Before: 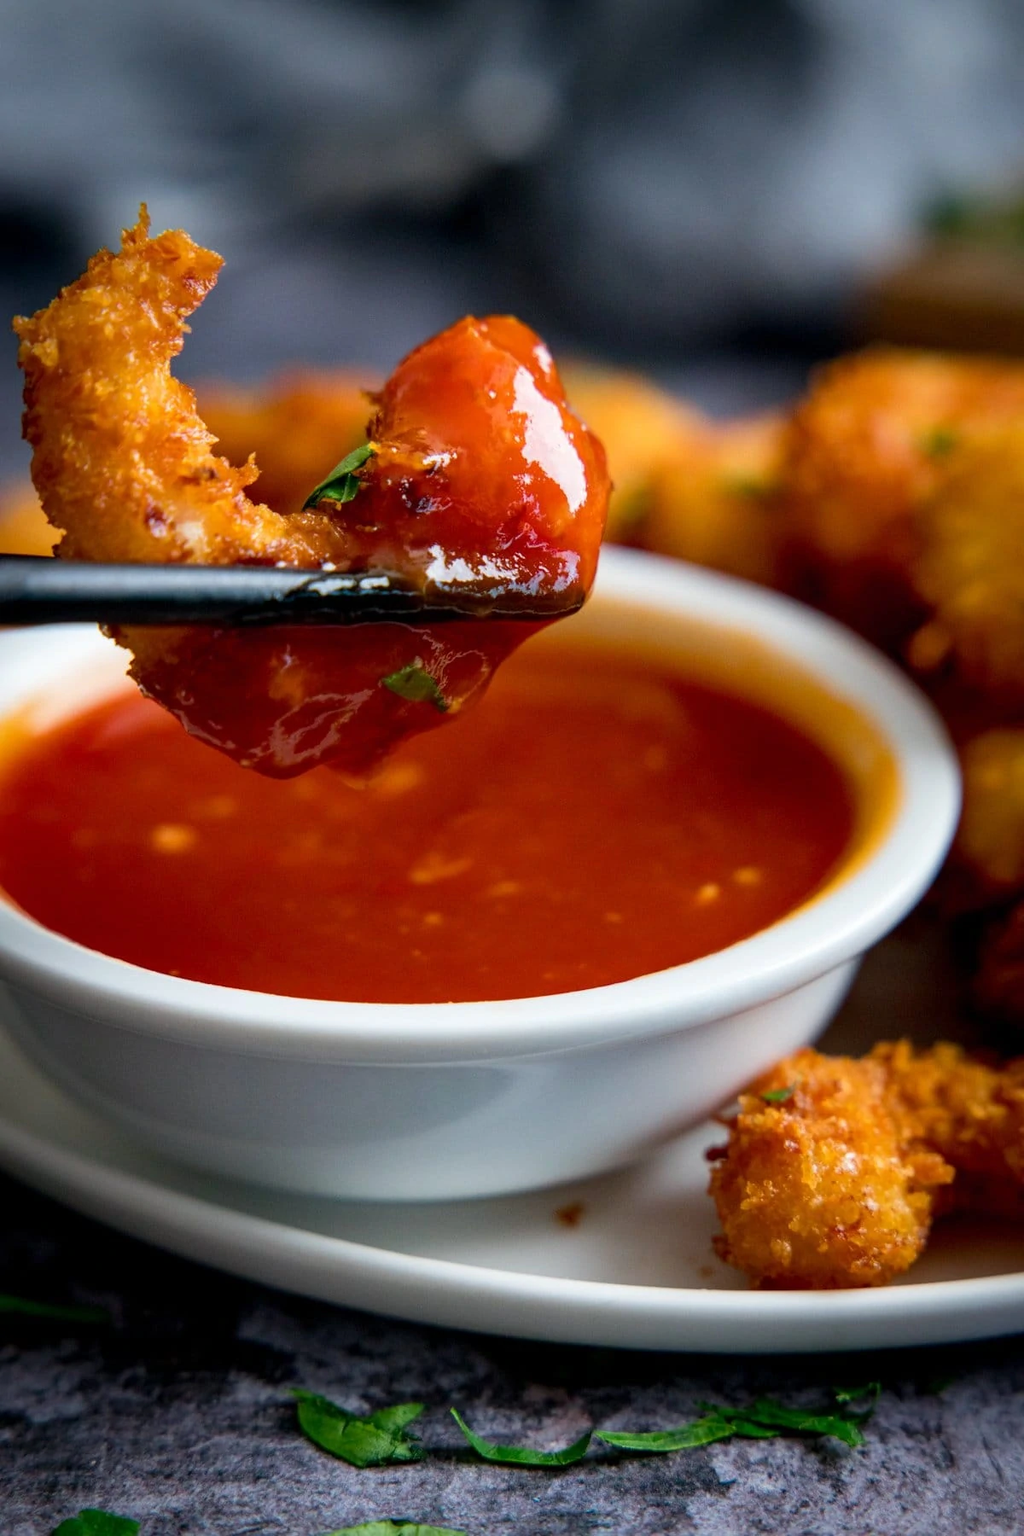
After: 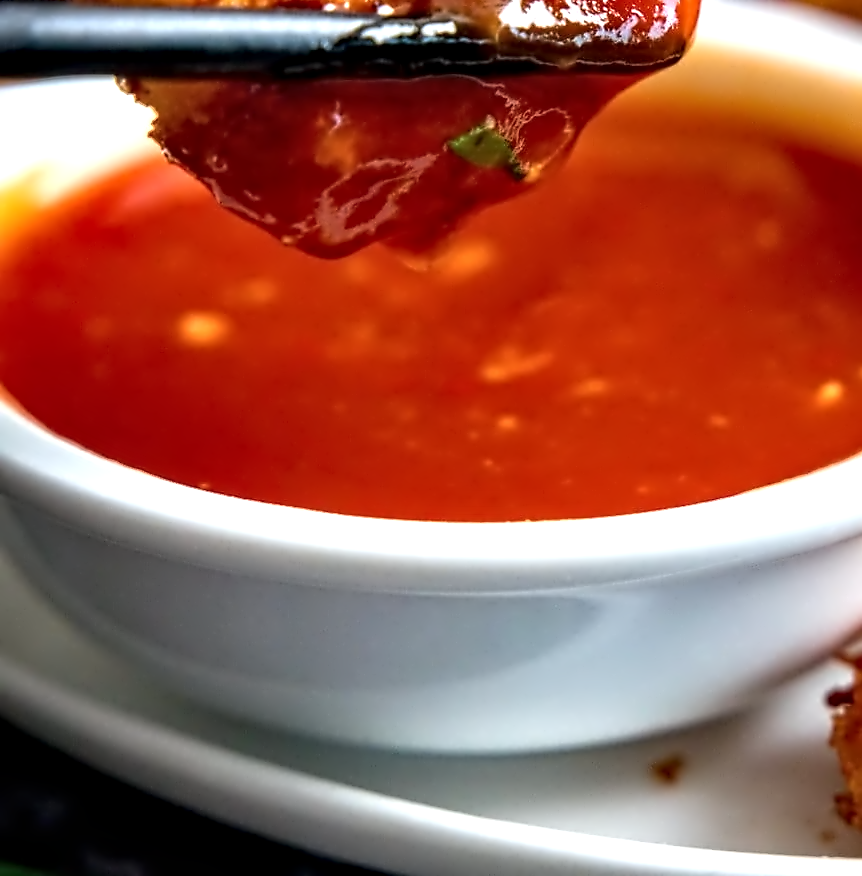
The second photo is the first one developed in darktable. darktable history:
exposure: black level correction 0, exposure 0.697 EV, compensate highlight preservation false
crop: top 36.385%, right 28.128%, bottom 14.908%
contrast equalizer: y [[0.5, 0.542, 0.583, 0.625, 0.667, 0.708], [0.5 ×6], [0.5 ×6], [0, 0.033, 0.067, 0.1, 0.133, 0.167], [0, 0.05, 0.1, 0.15, 0.2, 0.25]]
